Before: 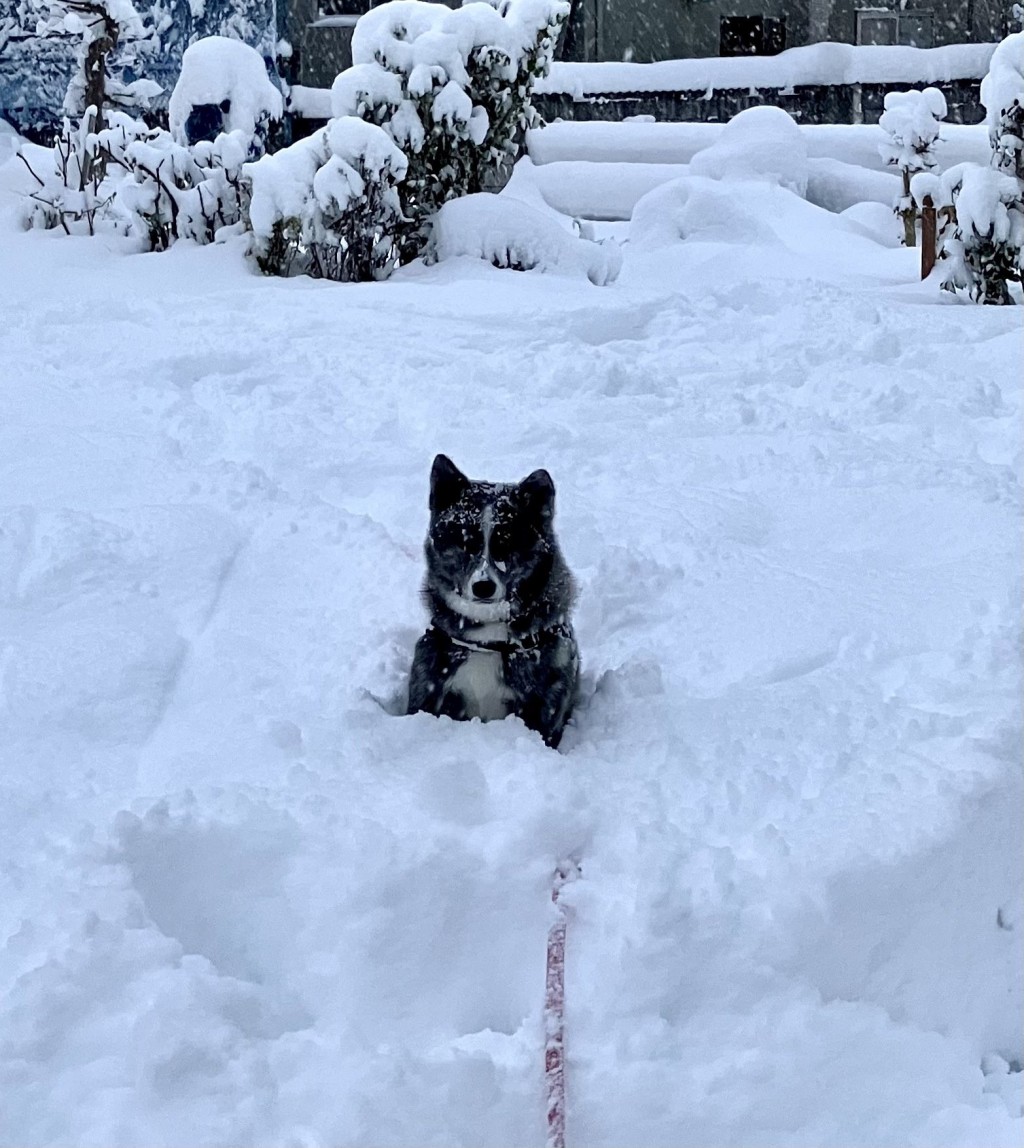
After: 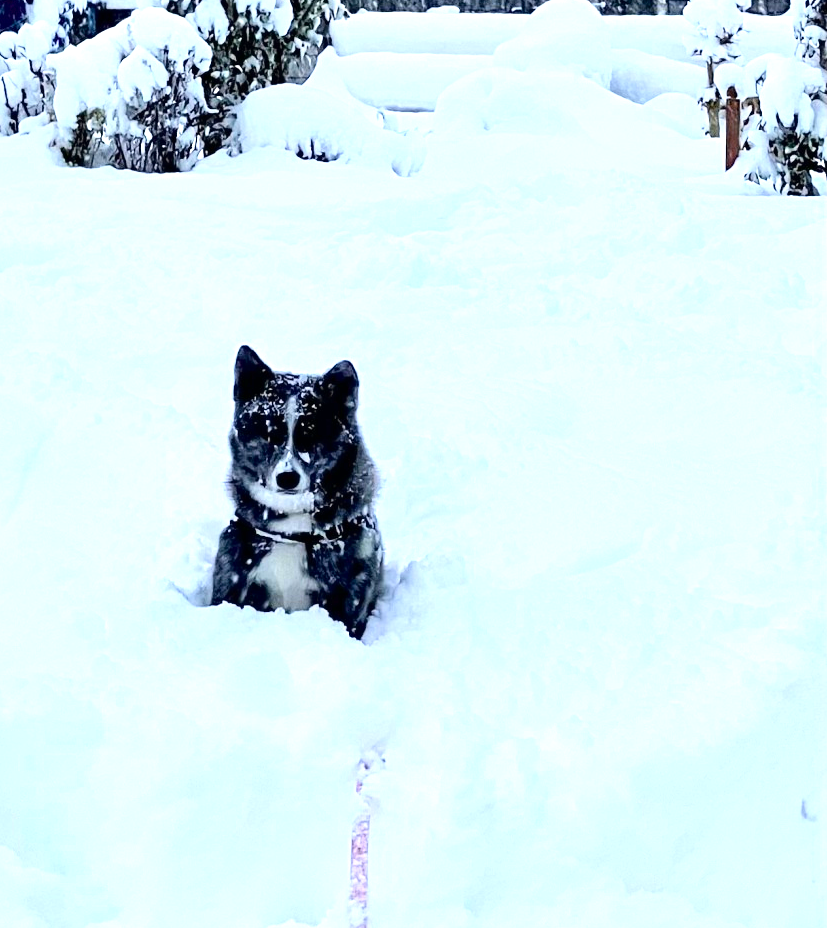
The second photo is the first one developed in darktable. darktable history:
crop: left 19.159%, top 9.58%, bottom 9.58%
exposure: black level correction 0, exposure 1.1 EV, compensate highlight preservation false
tone curve: curves: ch0 [(0, 0) (0.051, 0.027) (0.096, 0.071) (0.219, 0.248) (0.428, 0.52) (0.596, 0.713) (0.727, 0.823) (0.859, 0.924) (1, 1)]; ch1 [(0, 0) (0.1, 0.038) (0.318, 0.221) (0.413, 0.325) (0.443, 0.412) (0.483, 0.474) (0.503, 0.501) (0.516, 0.515) (0.548, 0.575) (0.561, 0.596) (0.594, 0.647) (0.666, 0.701) (1, 1)]; ch2 [(0, 0) (0.453, 0.435) (0.479, 0.476) (0.504, 0.5) (0.52, 0.526) (0.557, 0.585) (0.583, 0.608) (0.824, 0.815) (1, 1)], color space Lab, independent channels, preserve colors none
